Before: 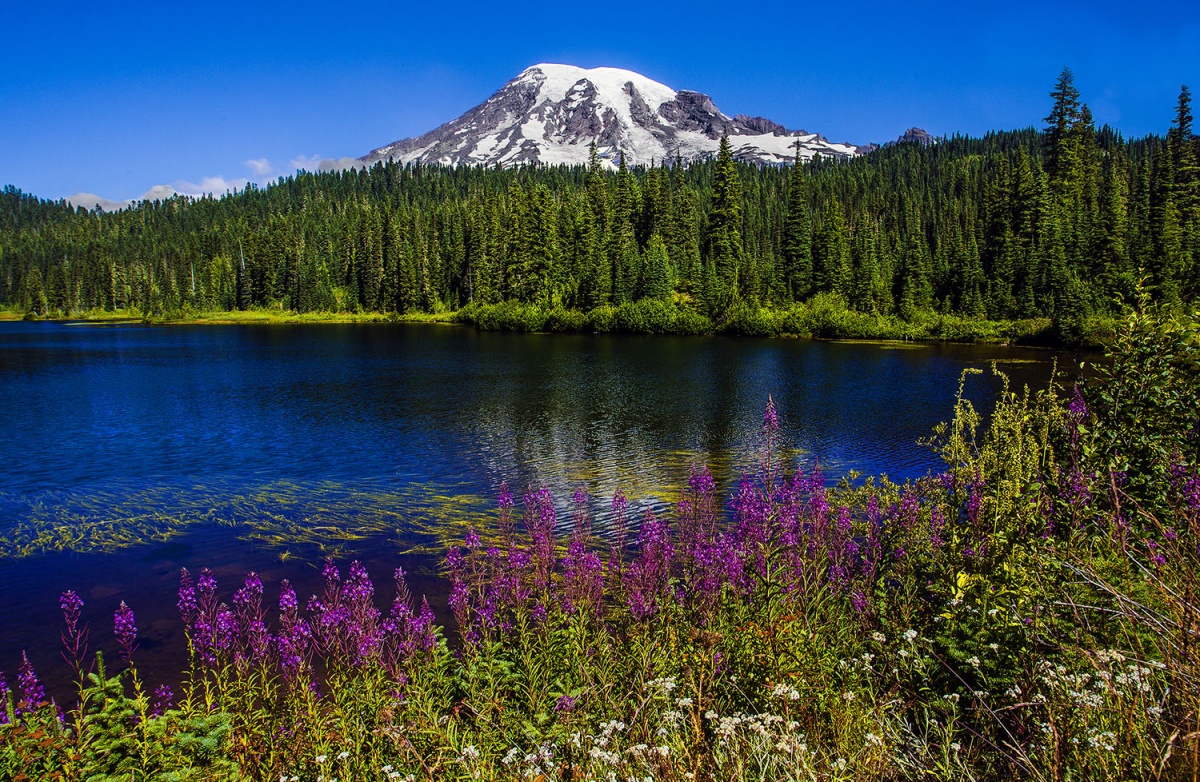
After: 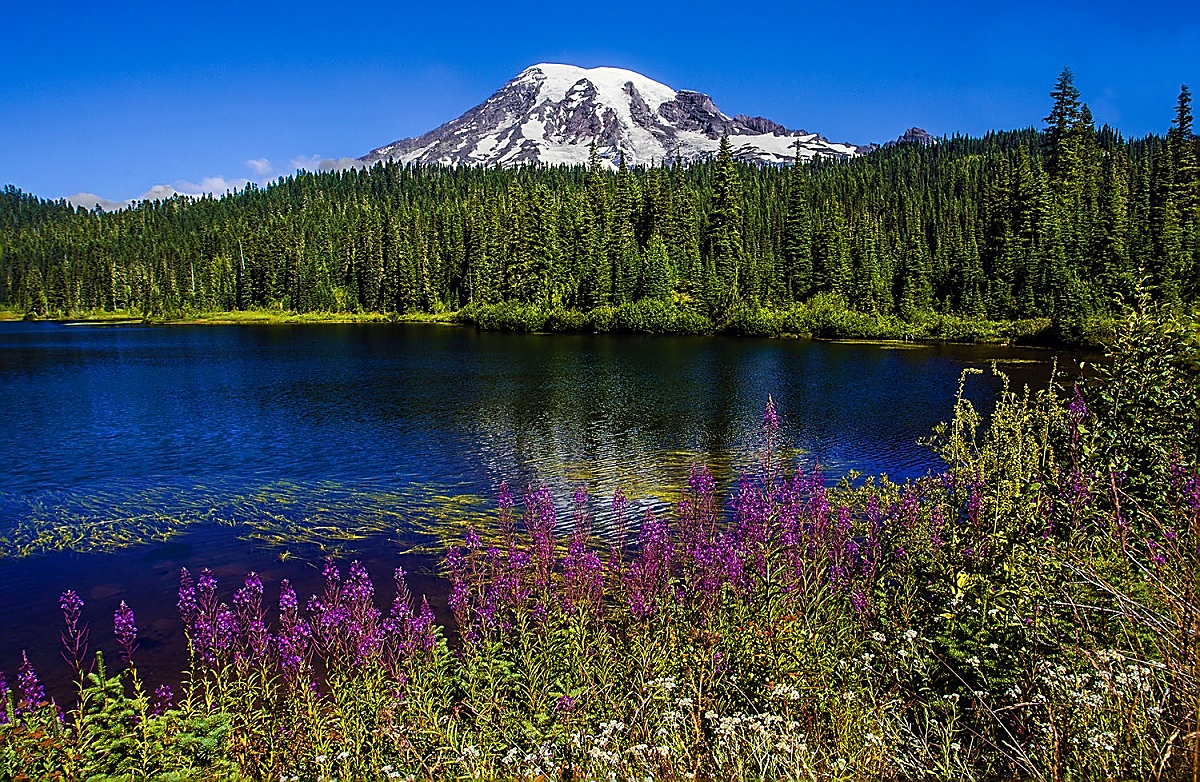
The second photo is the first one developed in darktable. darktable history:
sharpen: radius 1.4, amount 1.25, threshold 0.7
velvia: on, module defaults
